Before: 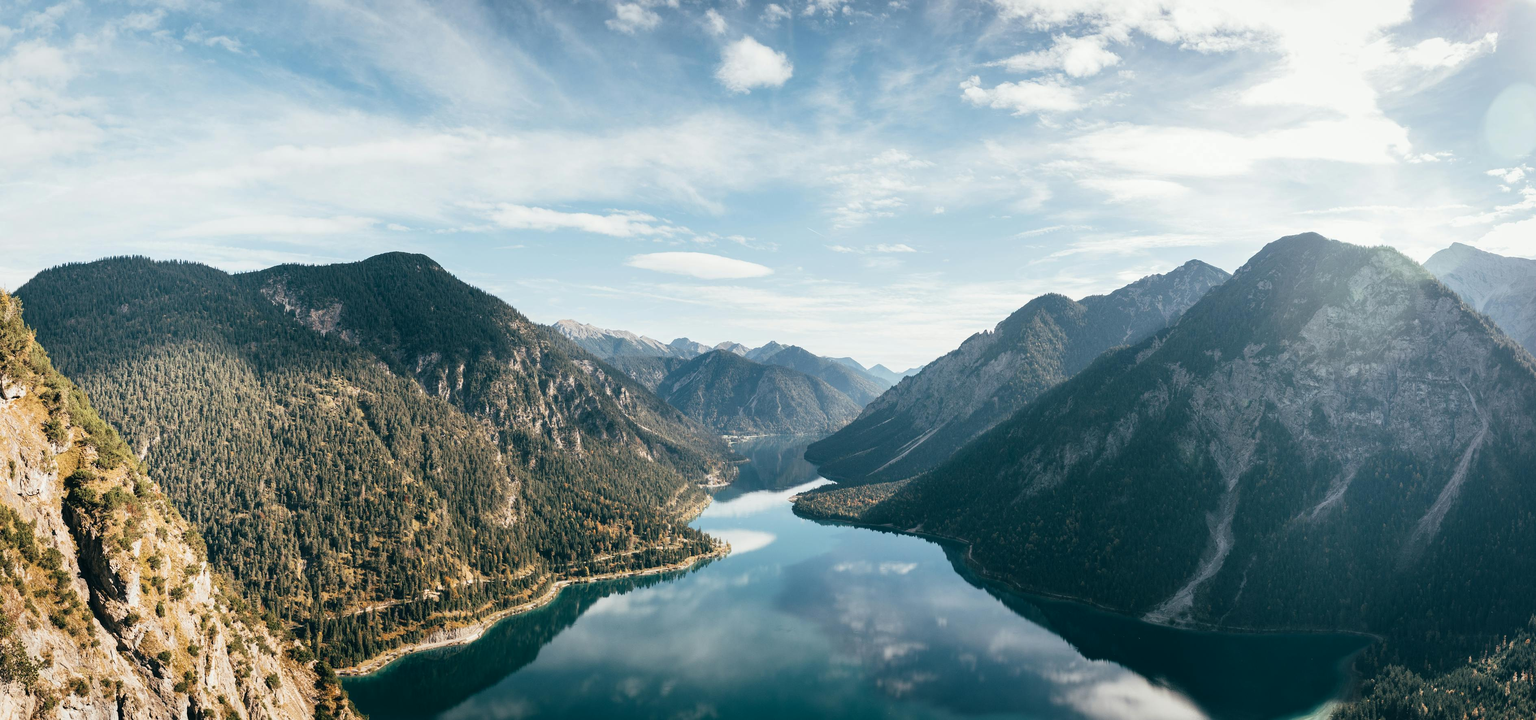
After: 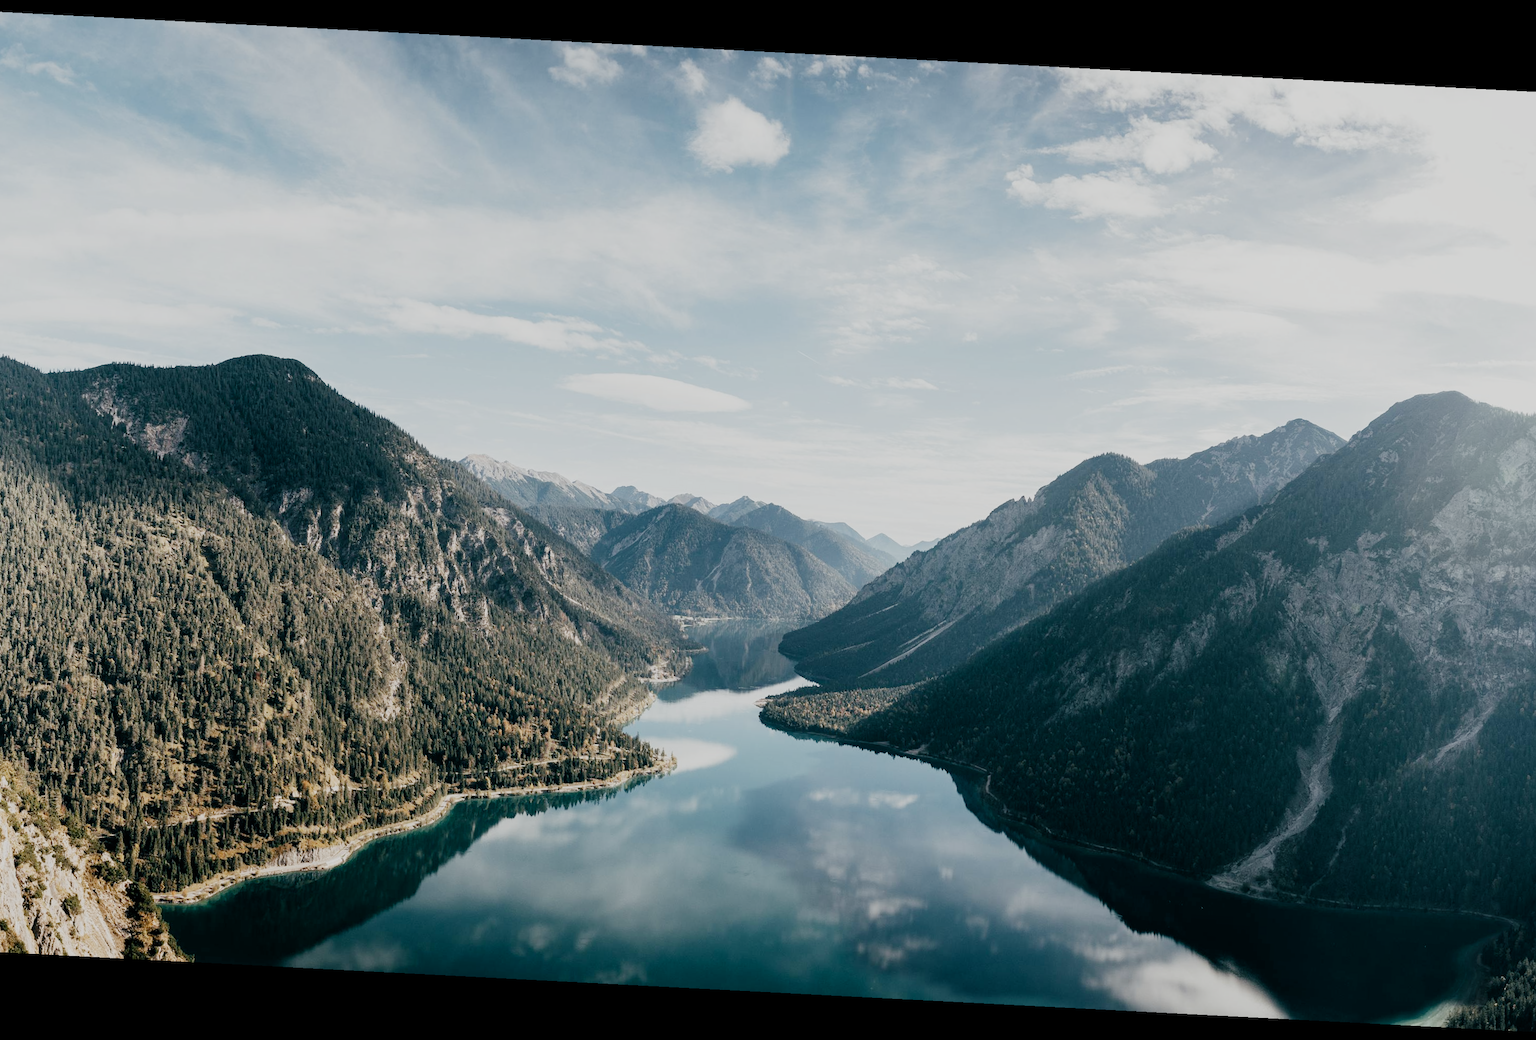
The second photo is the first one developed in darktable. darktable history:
crop and rotate: angle -2.98°, left 13.986%, top 0.028%, right 10.978%, bottom 0.019%
contrast brightness saturation: contrast 0.107, saturation -0.155
filmic rgb: black relative exposure -6.7 EV, white relative exposure 4.56 EV, hardness 3.24, add noise in highlights 0.001, preserve chrominance no, color science v3 (2019), use custom middle-gray values true, contrast in highlights soft
